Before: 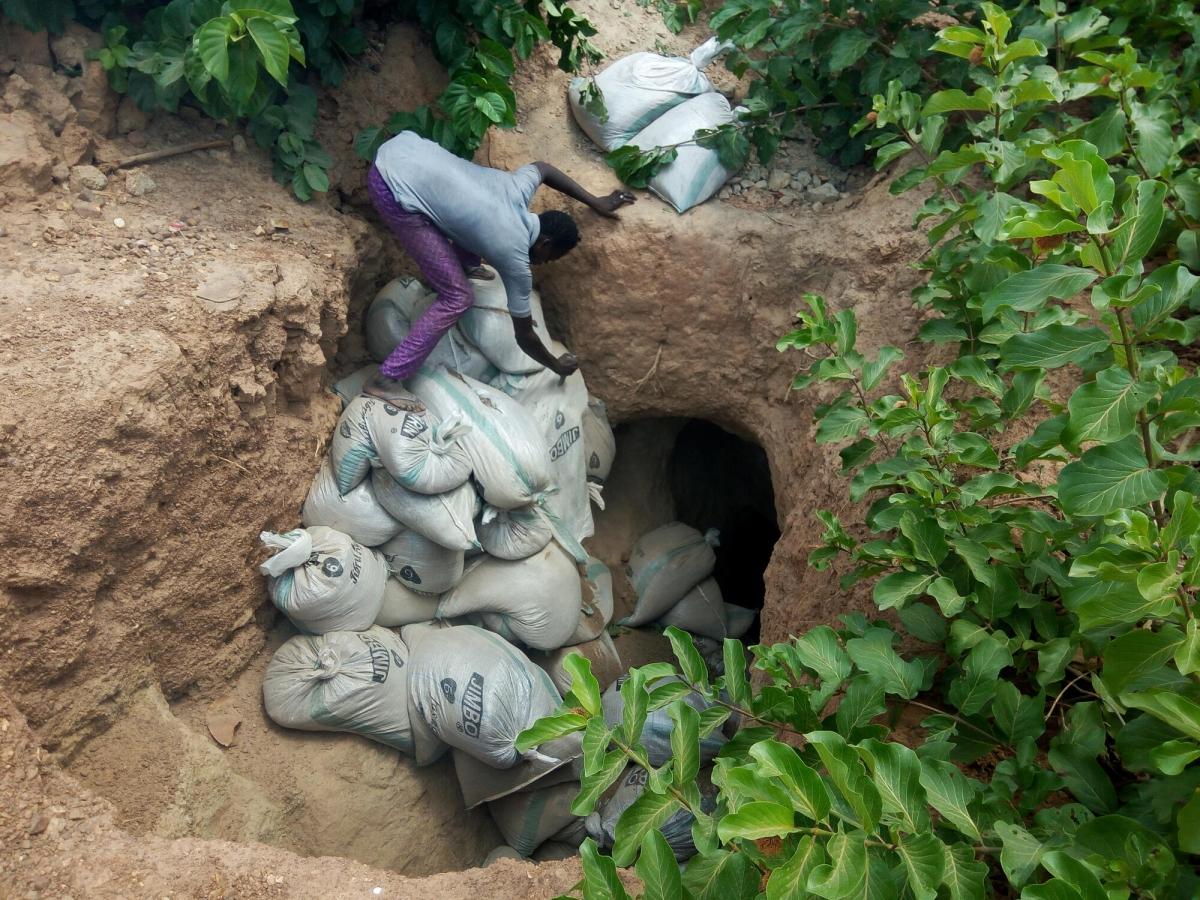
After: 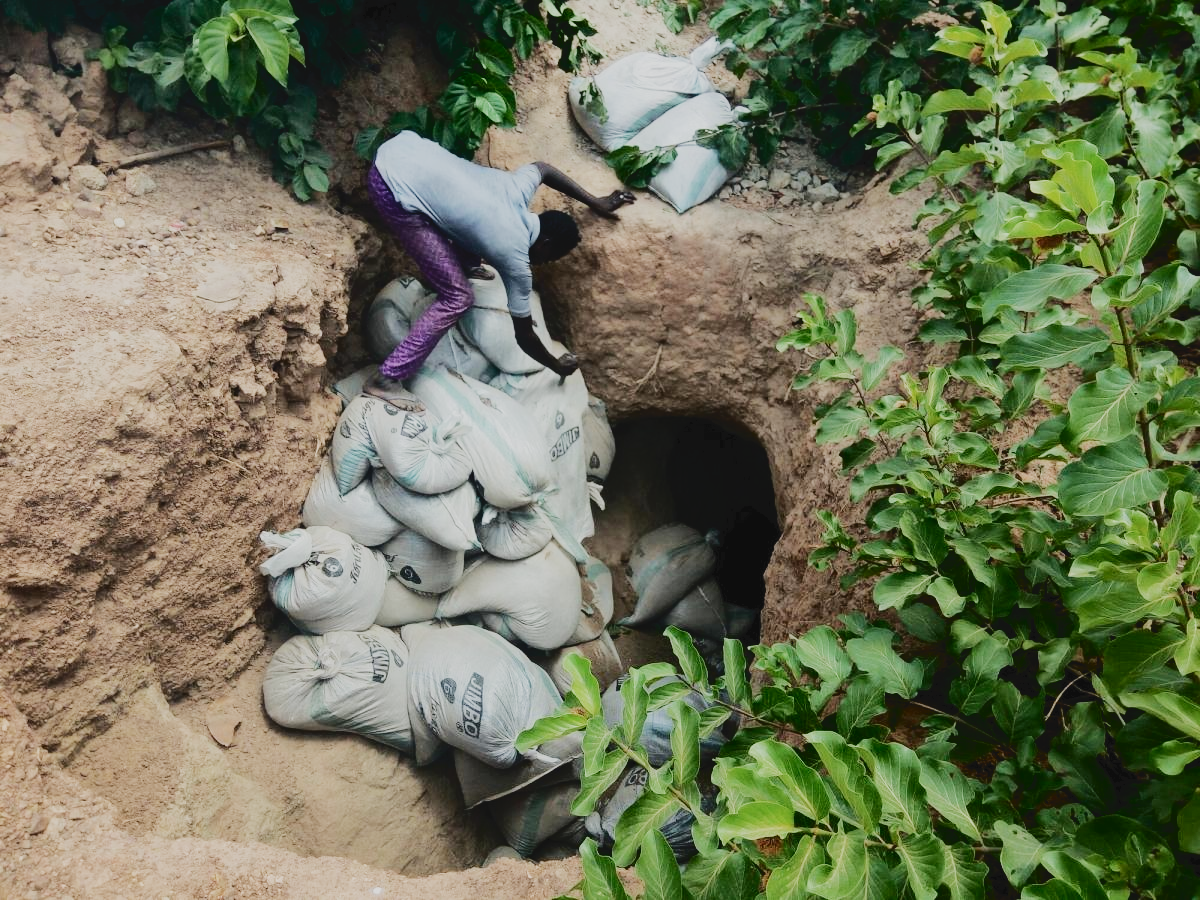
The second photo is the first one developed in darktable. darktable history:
filmic rgb: black relative exposure -8.03 EV, white relative exposure 4.05 EV, hardness 4.12, preserve chrominance no, color science v5 (2021), contrast in shadows safe, contrast in highlights safe
tone curve: curves: ch0 [(0, 0) (0.003, 0.058) (0.011, 0.061) (0.025, 0.065) (0.044, 0.076) (0.069, 0.083) (0.1, 0.09) (0.136, 0.102) (0.177, 0.145) (0.224, 0.196) (0.277, 0.278) (0.335, 0.375) (0.399, 0.486) (0.468, 0.578) (0.543, 0.651) (0.623, 0.717) (0.709, 0.783) (0.801, 0.838) (0.898, 0.91) (1, 1)], color space Lab, independent channels, preserve colors none
